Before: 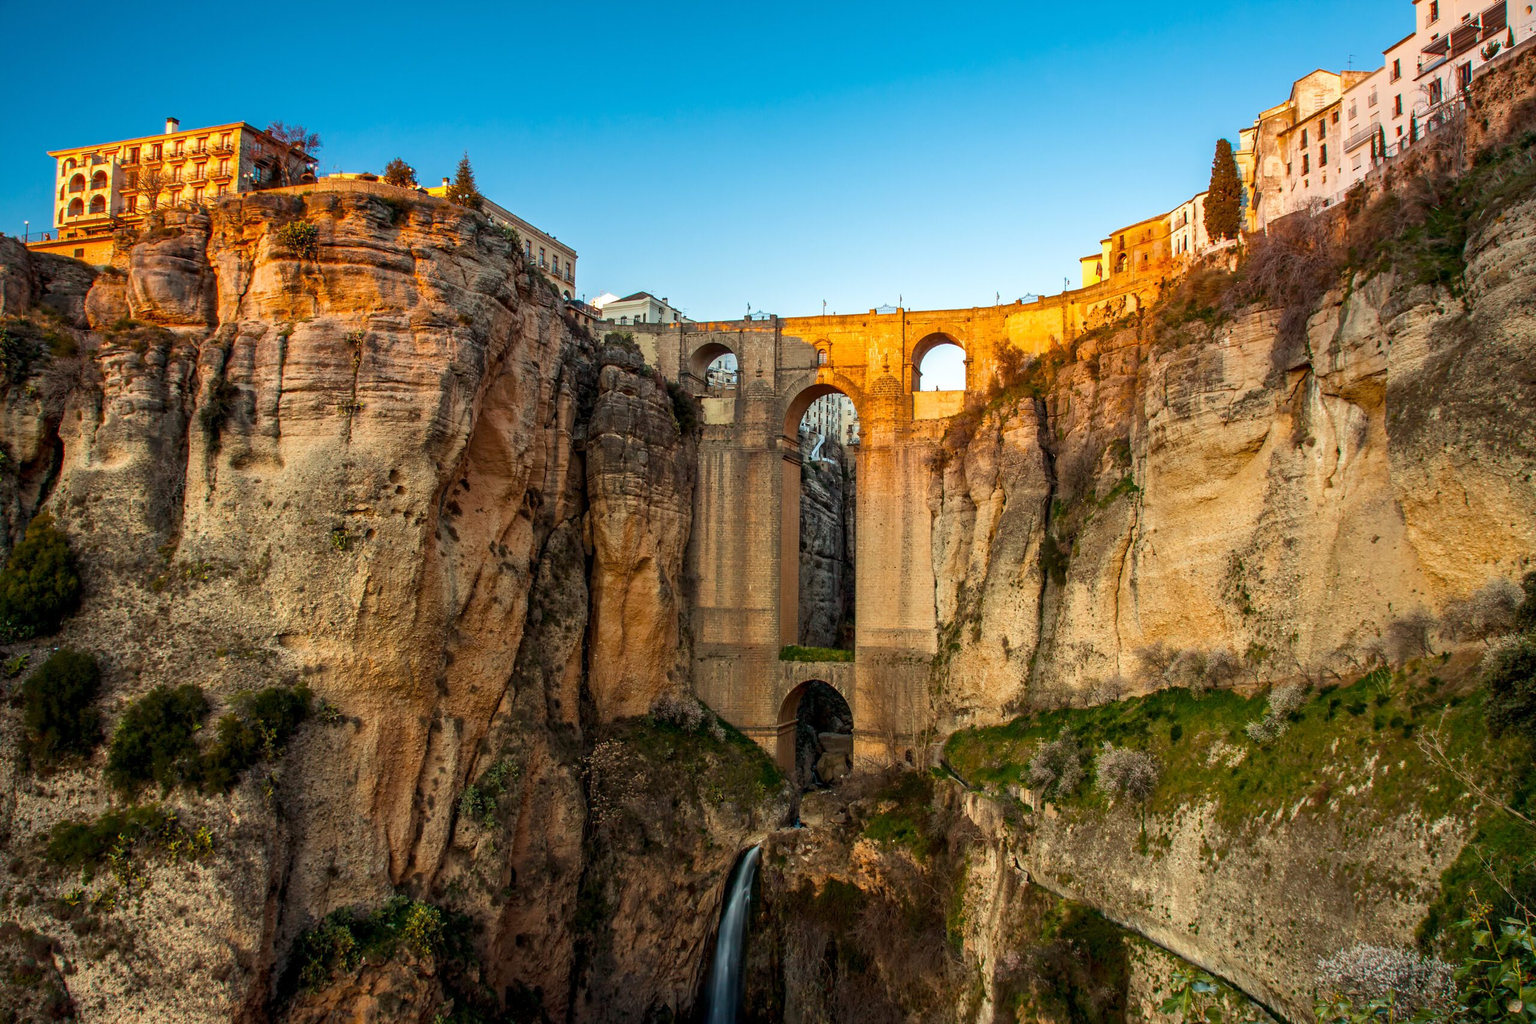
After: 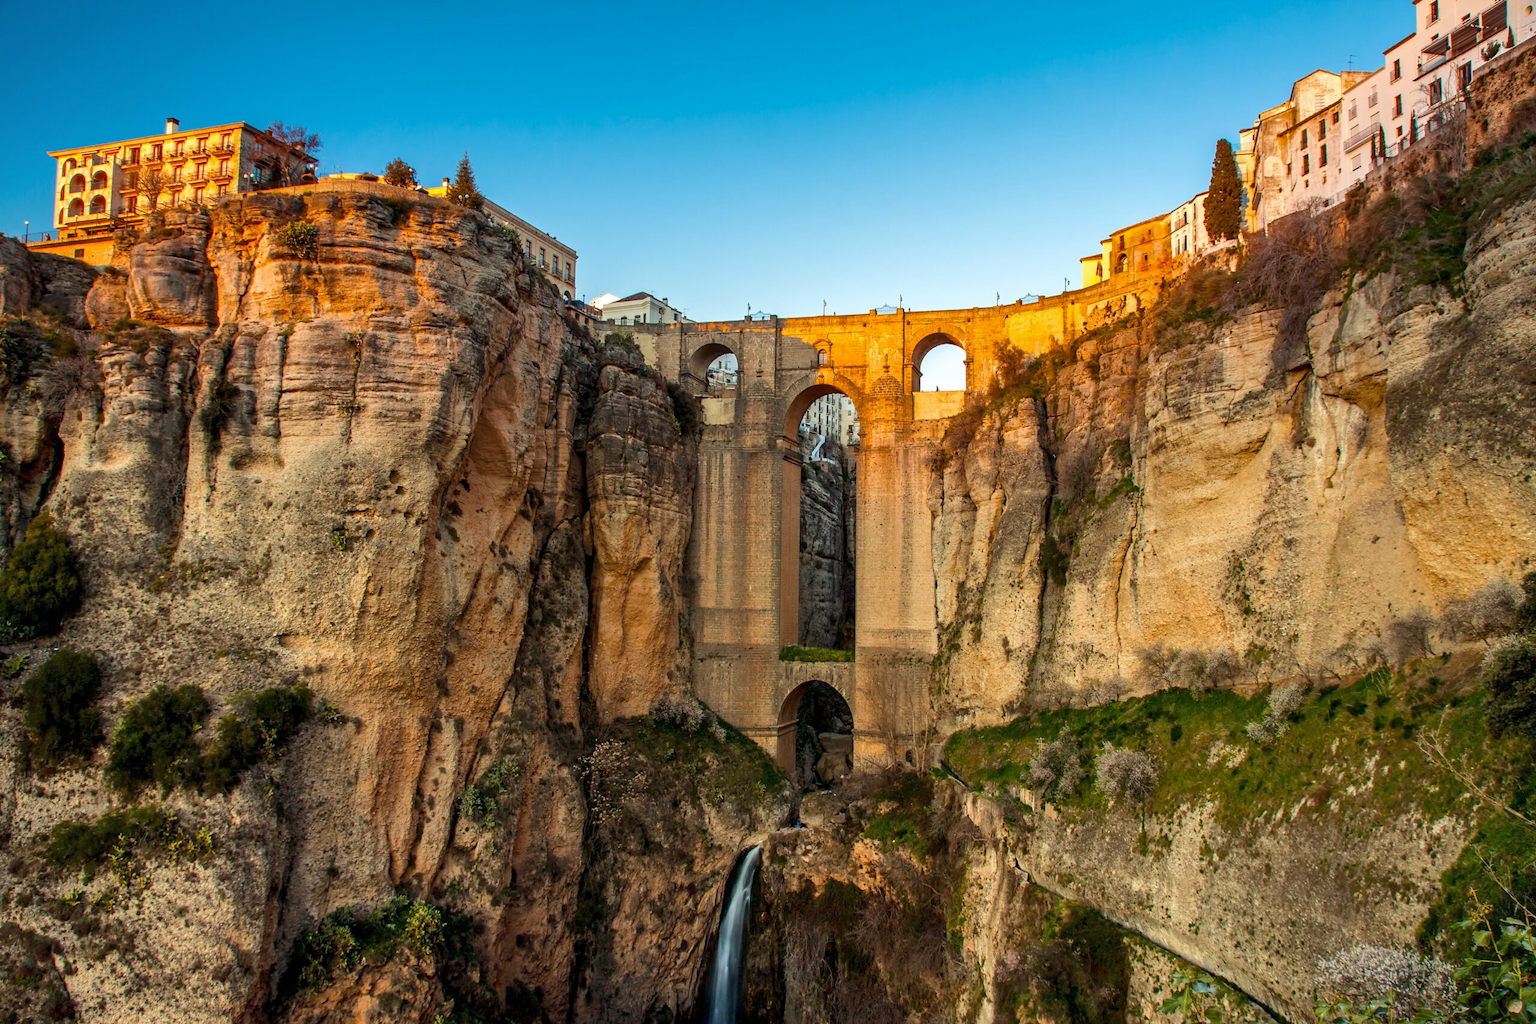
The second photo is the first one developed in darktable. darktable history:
shadows and highlights: radius 264.63, soften with gaussian
